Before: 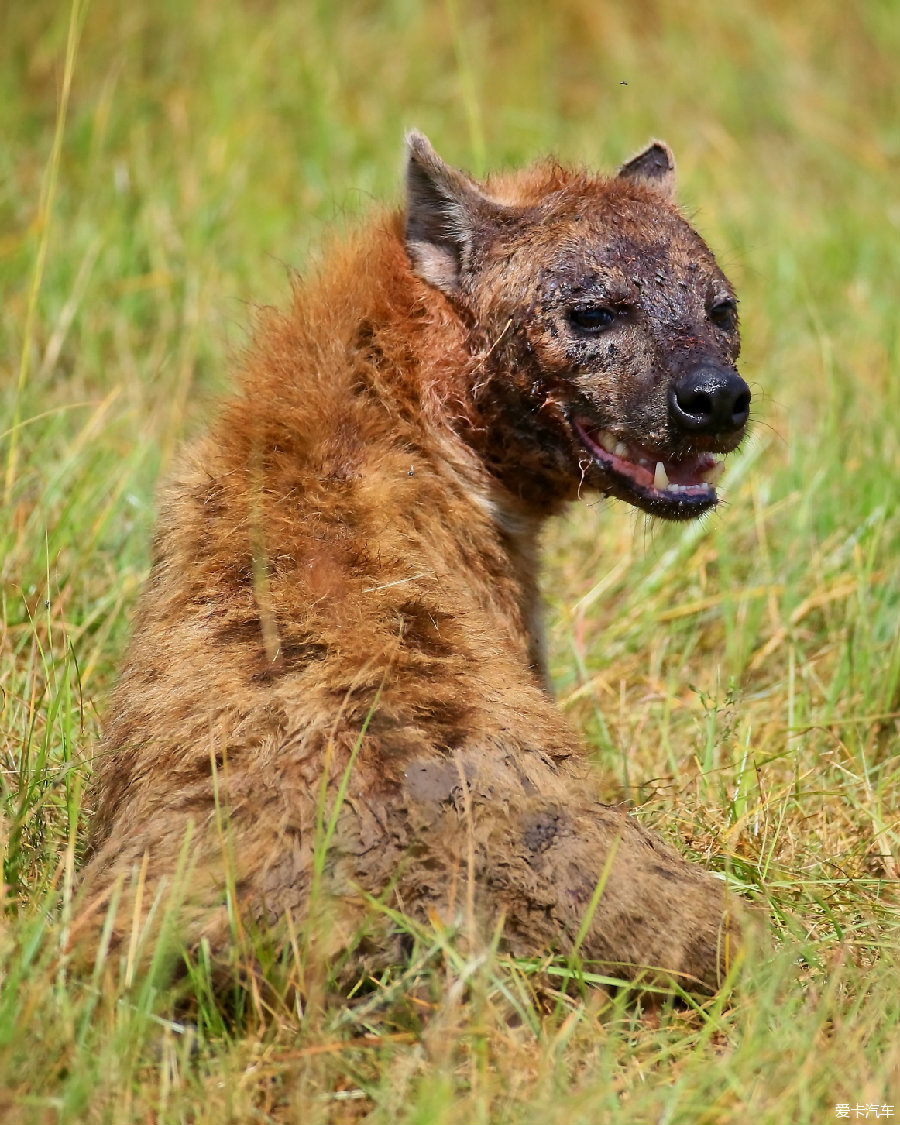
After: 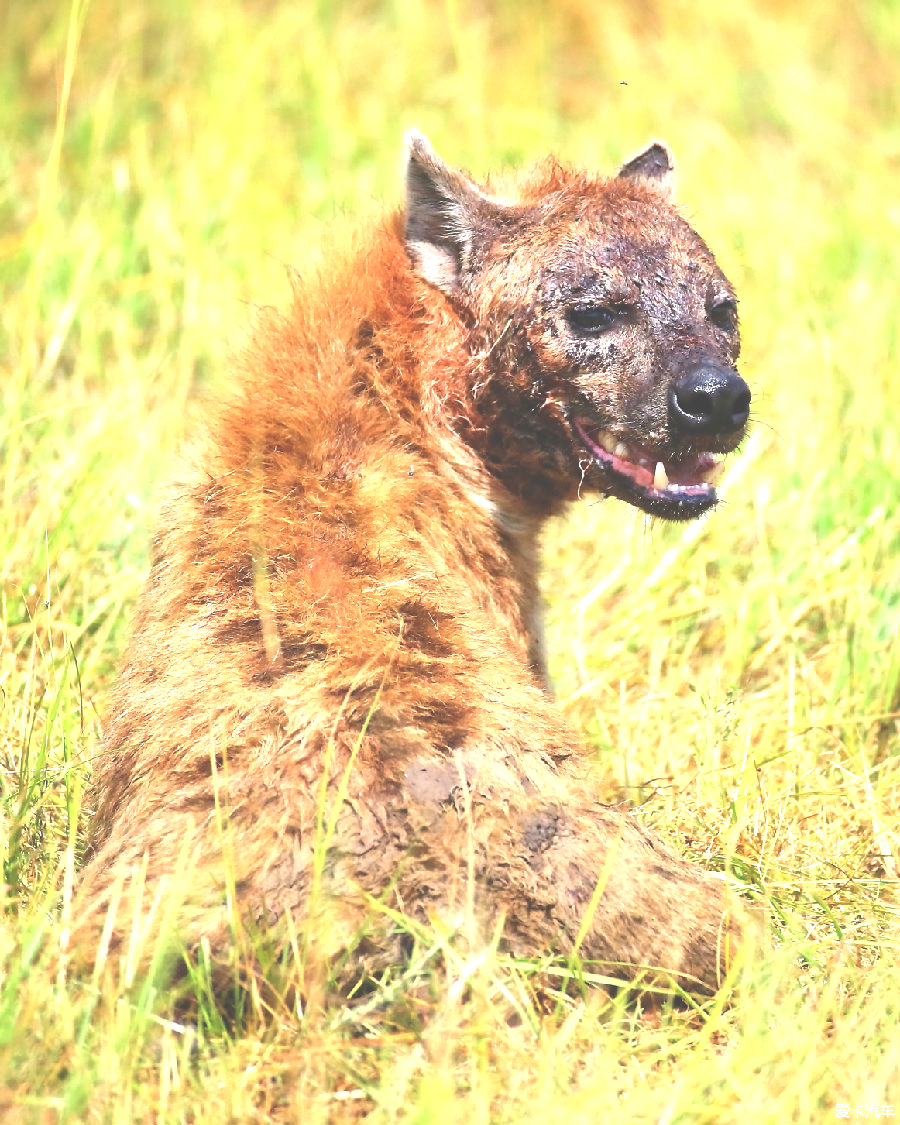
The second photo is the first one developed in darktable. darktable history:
exposure: black level correction -0.023, exposure 1.397 EV, compensate highlight preservation false
rgb curve: mode RGB, independent channels
